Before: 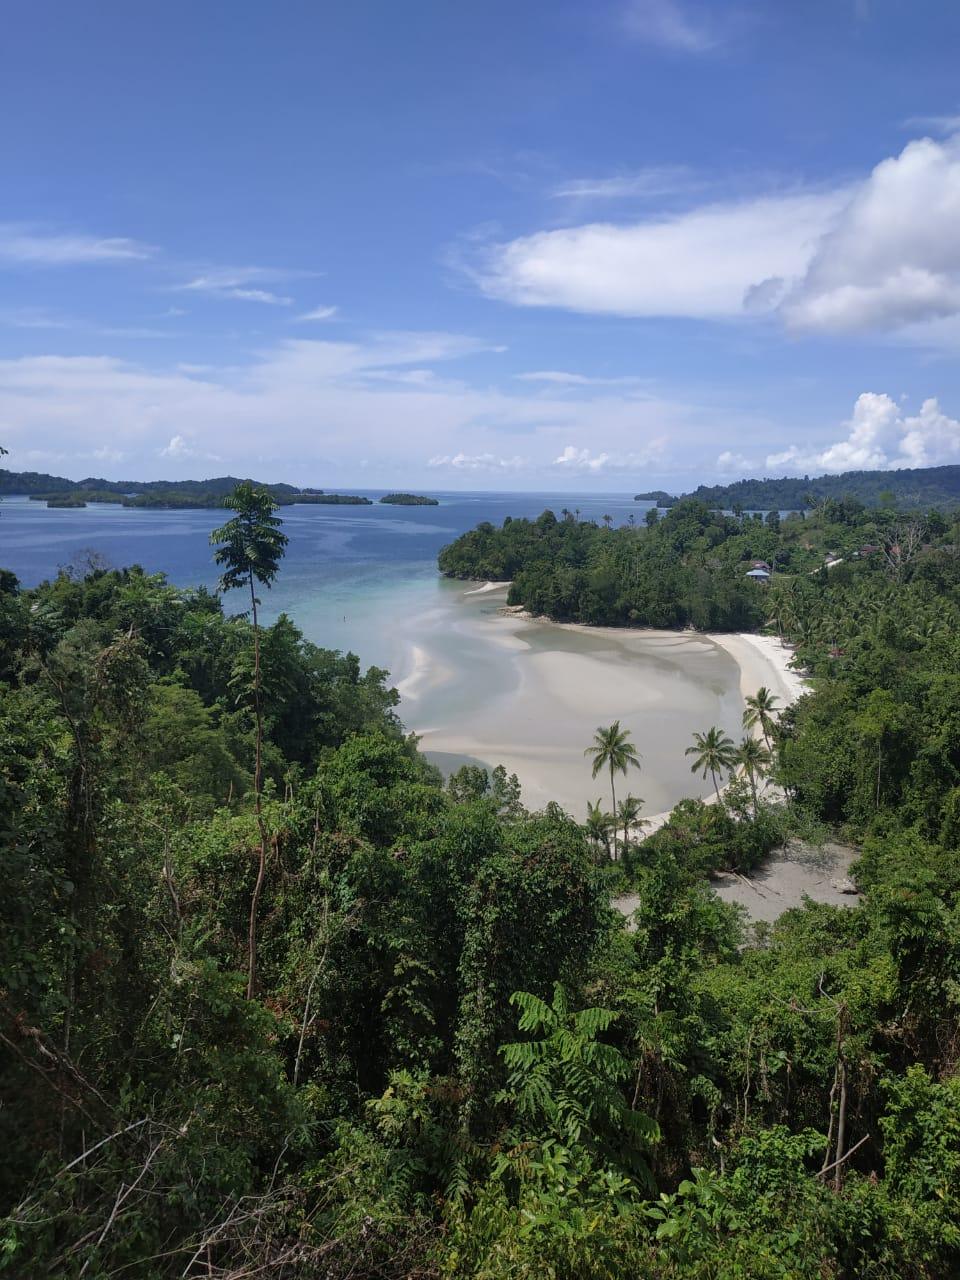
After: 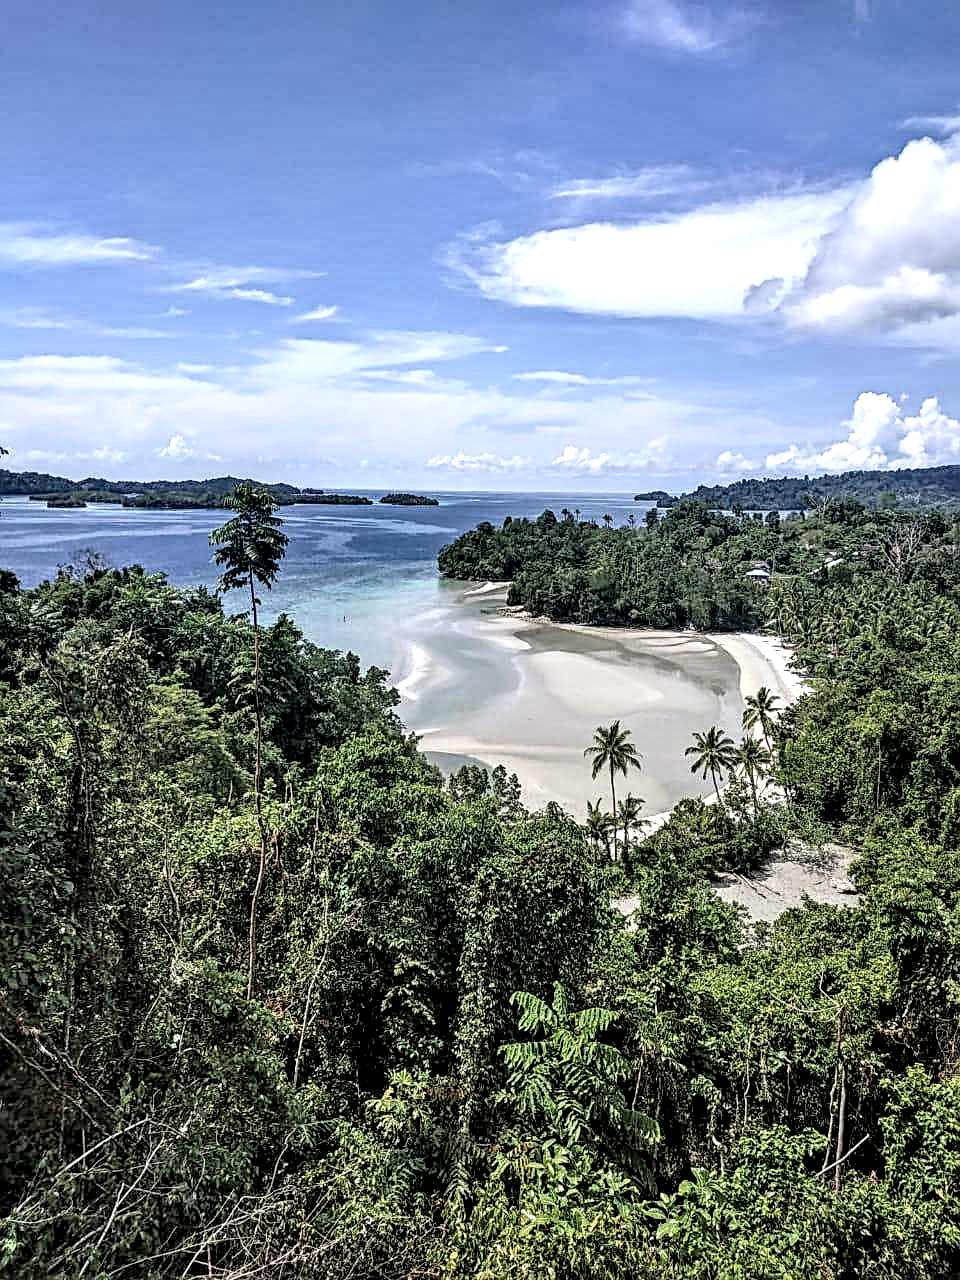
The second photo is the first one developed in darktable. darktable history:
contrast brightness saturation: contrast 0.14, brightness 0.21
contrast equalizer: octaves 7, y [[0.5, 0.542, 0.583, 0.625, 0.667, 0.708], [0.5 ×6], [0.5 ×6], [0 ×6], [0 ×6]]
sharpen: on, module defaults
local contrast: highlights 19%, detail 186%
white balance: emerald 1
